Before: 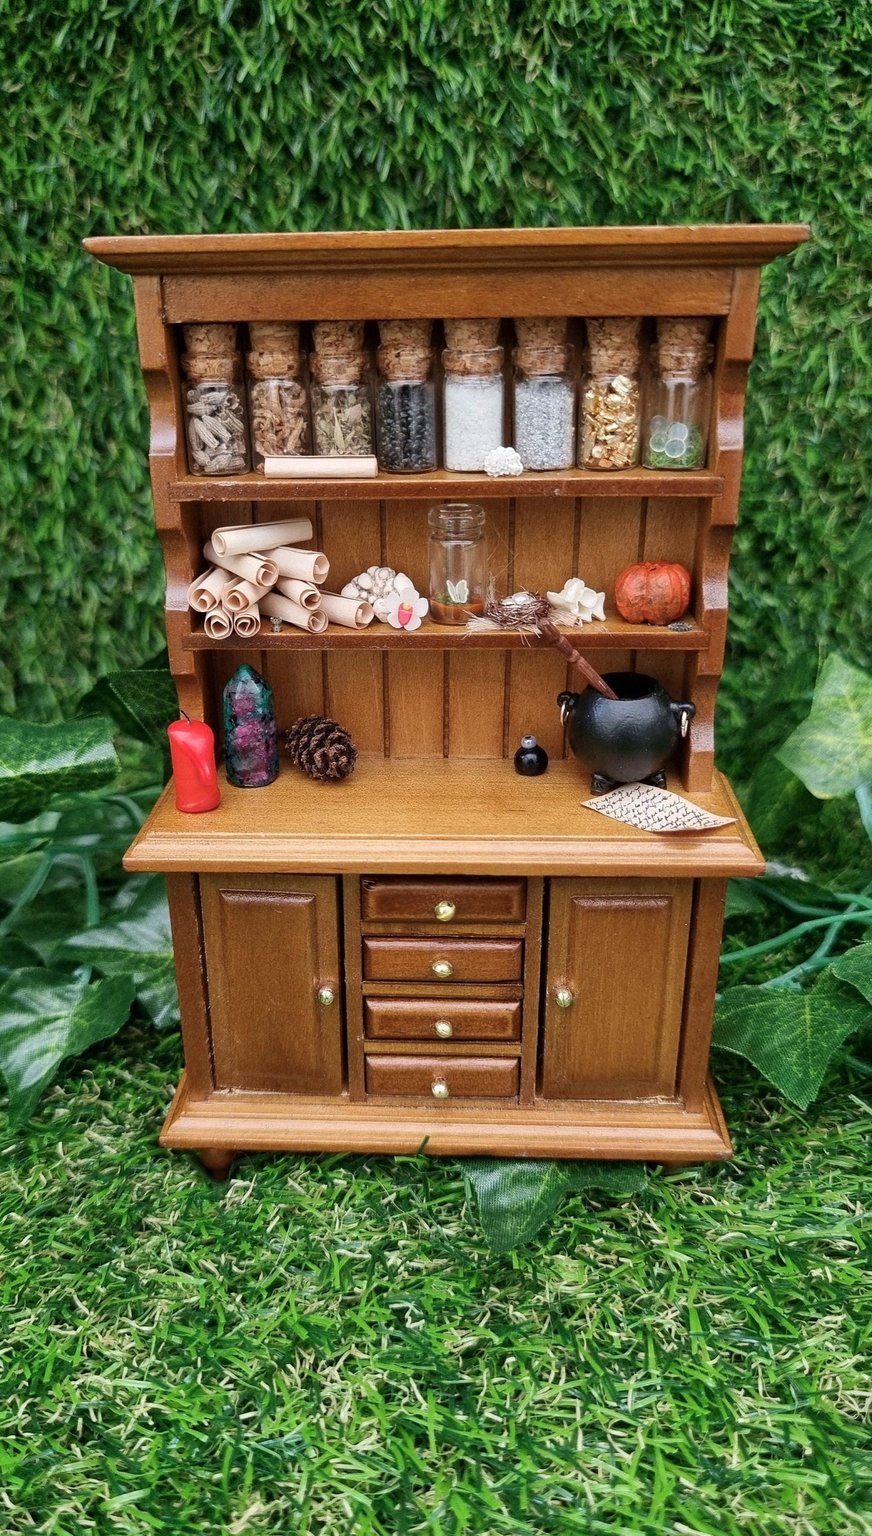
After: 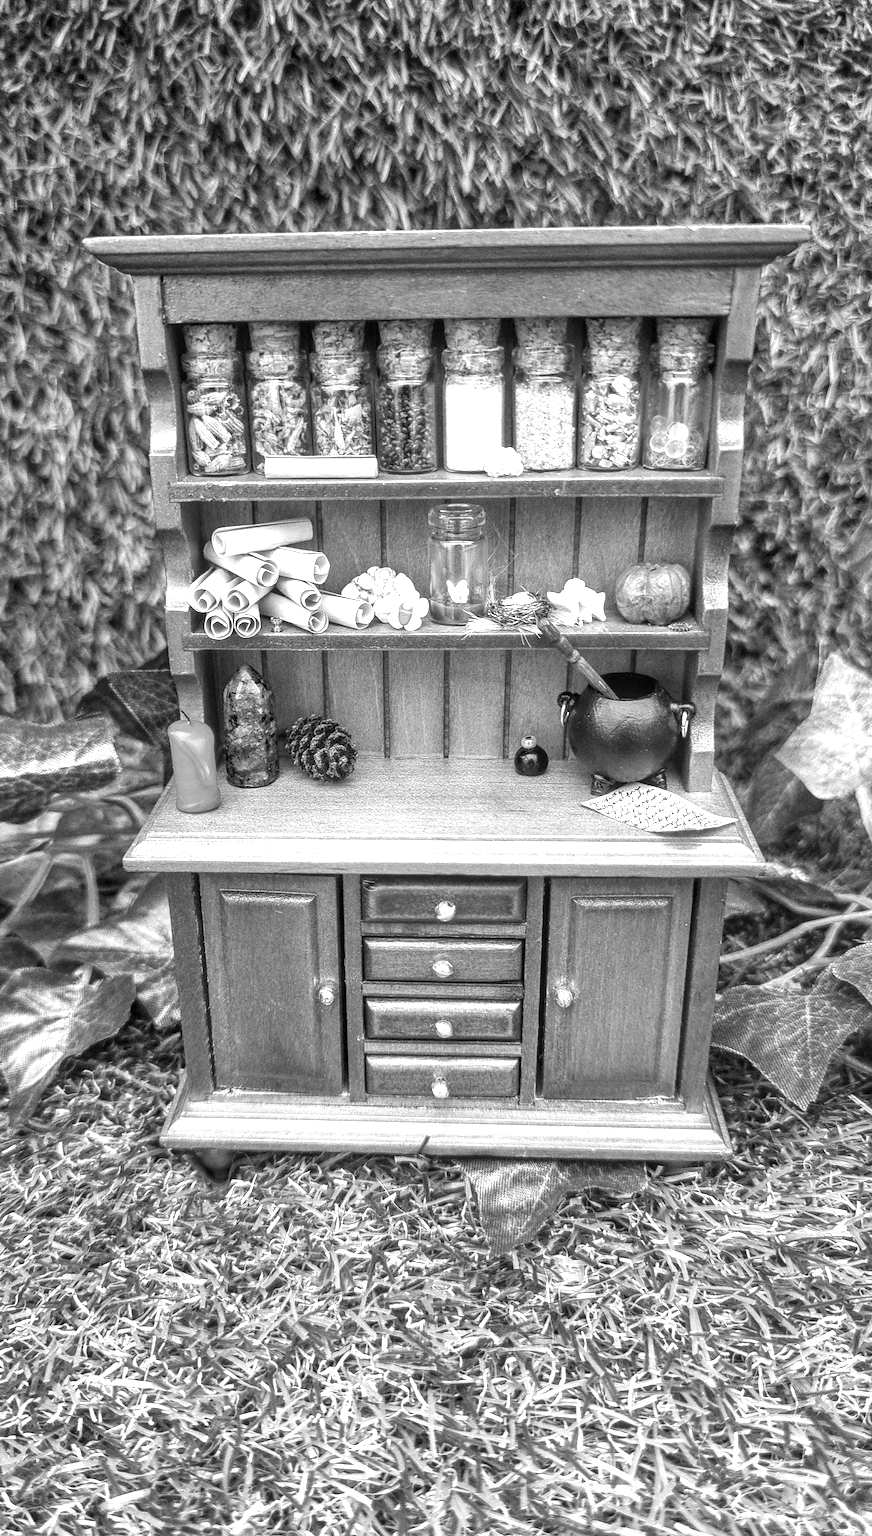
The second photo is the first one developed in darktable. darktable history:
monochrome: on, module defaults
exposure: black level correction 0.001, exposure 1.129 EV, compensate exposure bias true, compensate highlight preservation false
local contrast: highlights 0%, shadows 0%, detail 133%
